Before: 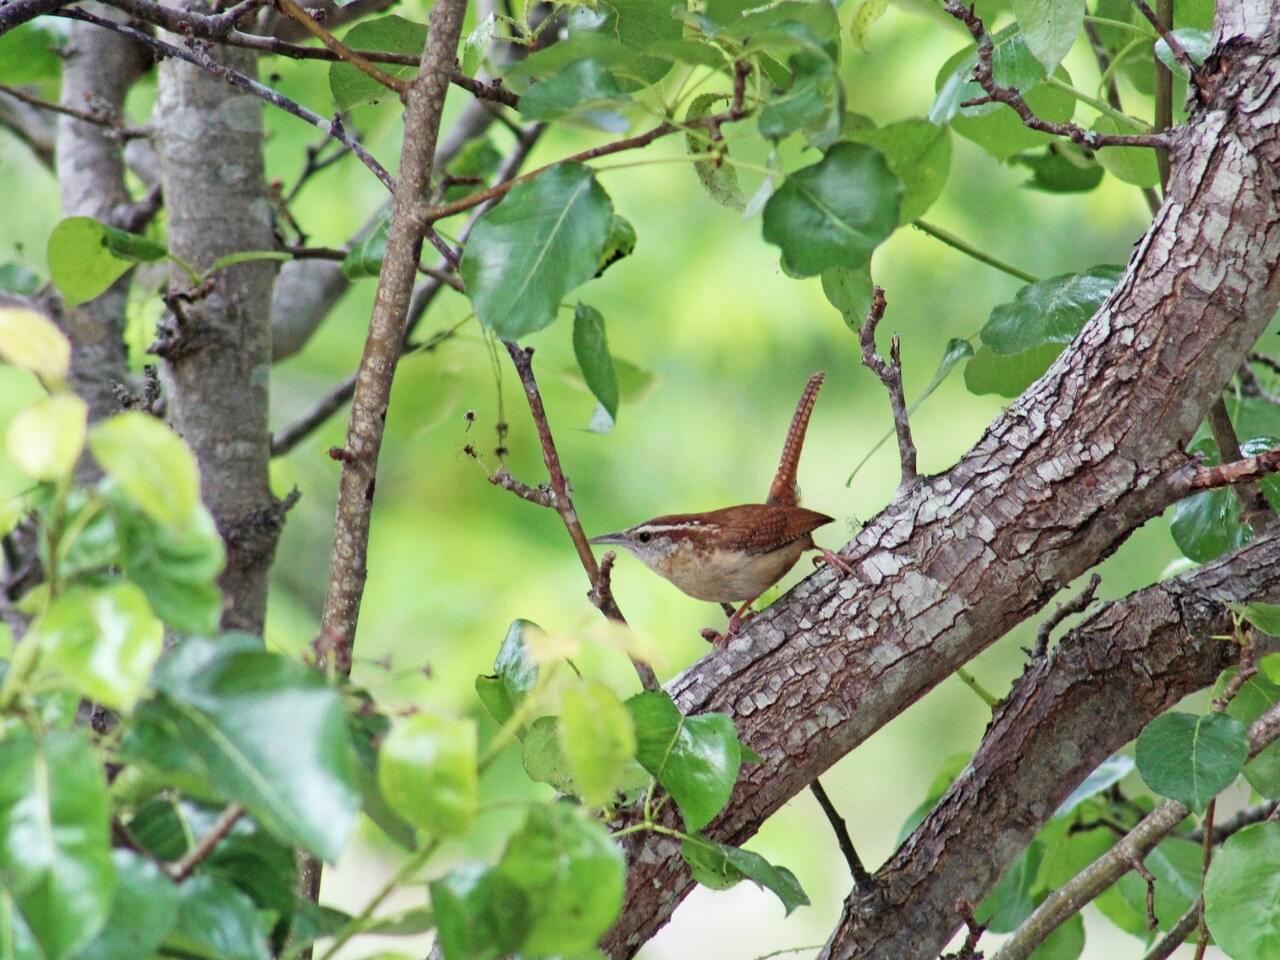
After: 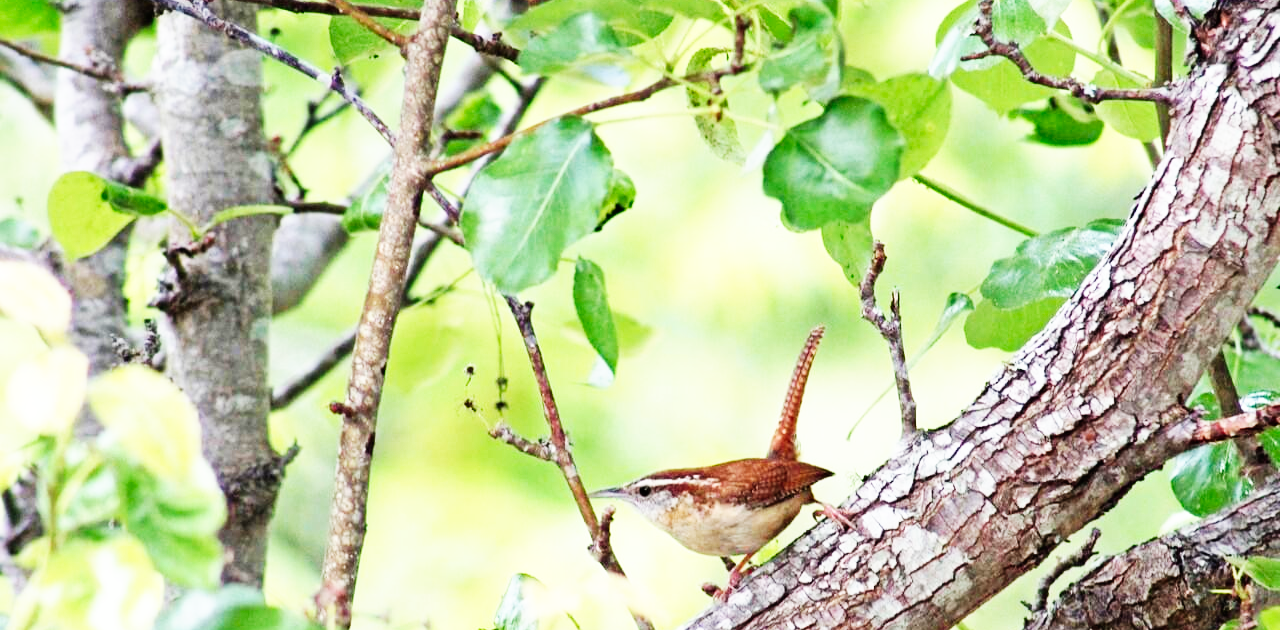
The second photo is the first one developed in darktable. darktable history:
crop and rotate: top 4.848%, bottom 29.503%
base curve: curves: ch0 [(0, 0) (0.007, 0.004) (0.027, 0.03) (0.046, 0.07) (0.207, 0.54) (0.442, 0.872) (0.673, 0.972) (1, 1)], preserve colors none
